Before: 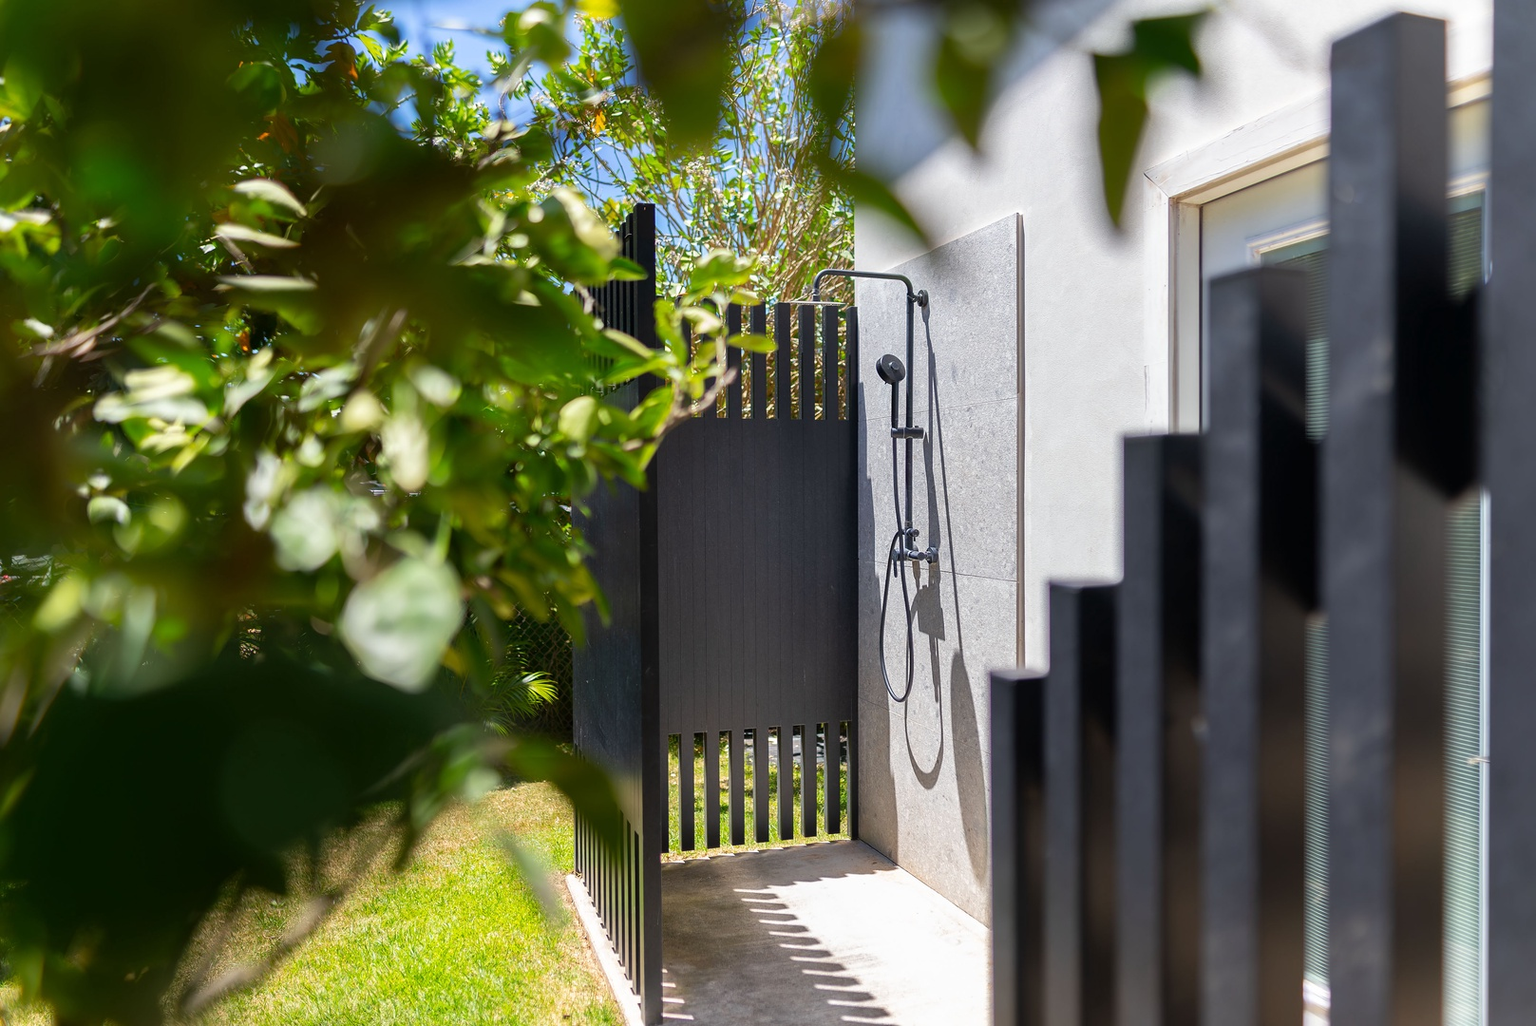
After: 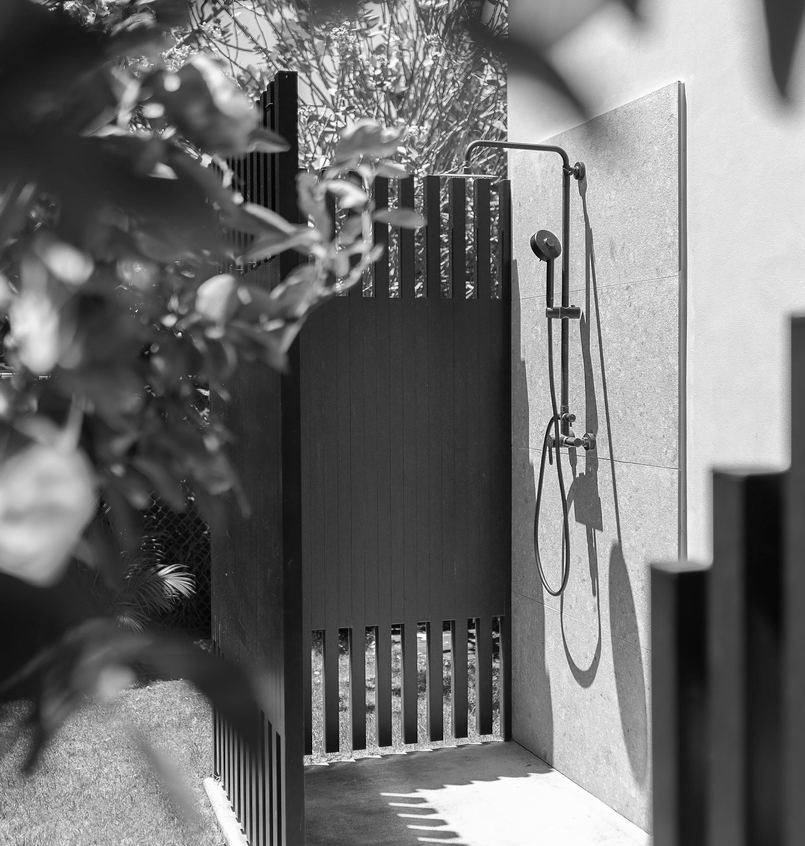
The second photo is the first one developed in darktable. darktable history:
crop and rotate: angle 0.016°, left 24.258%, top 13.241%, right 25.891%, bottom 8.34%
color calibration: output gray [0.21, 0.42, 0.37, 0], x 0.372, y 0.386, temperature 4284.39 K
